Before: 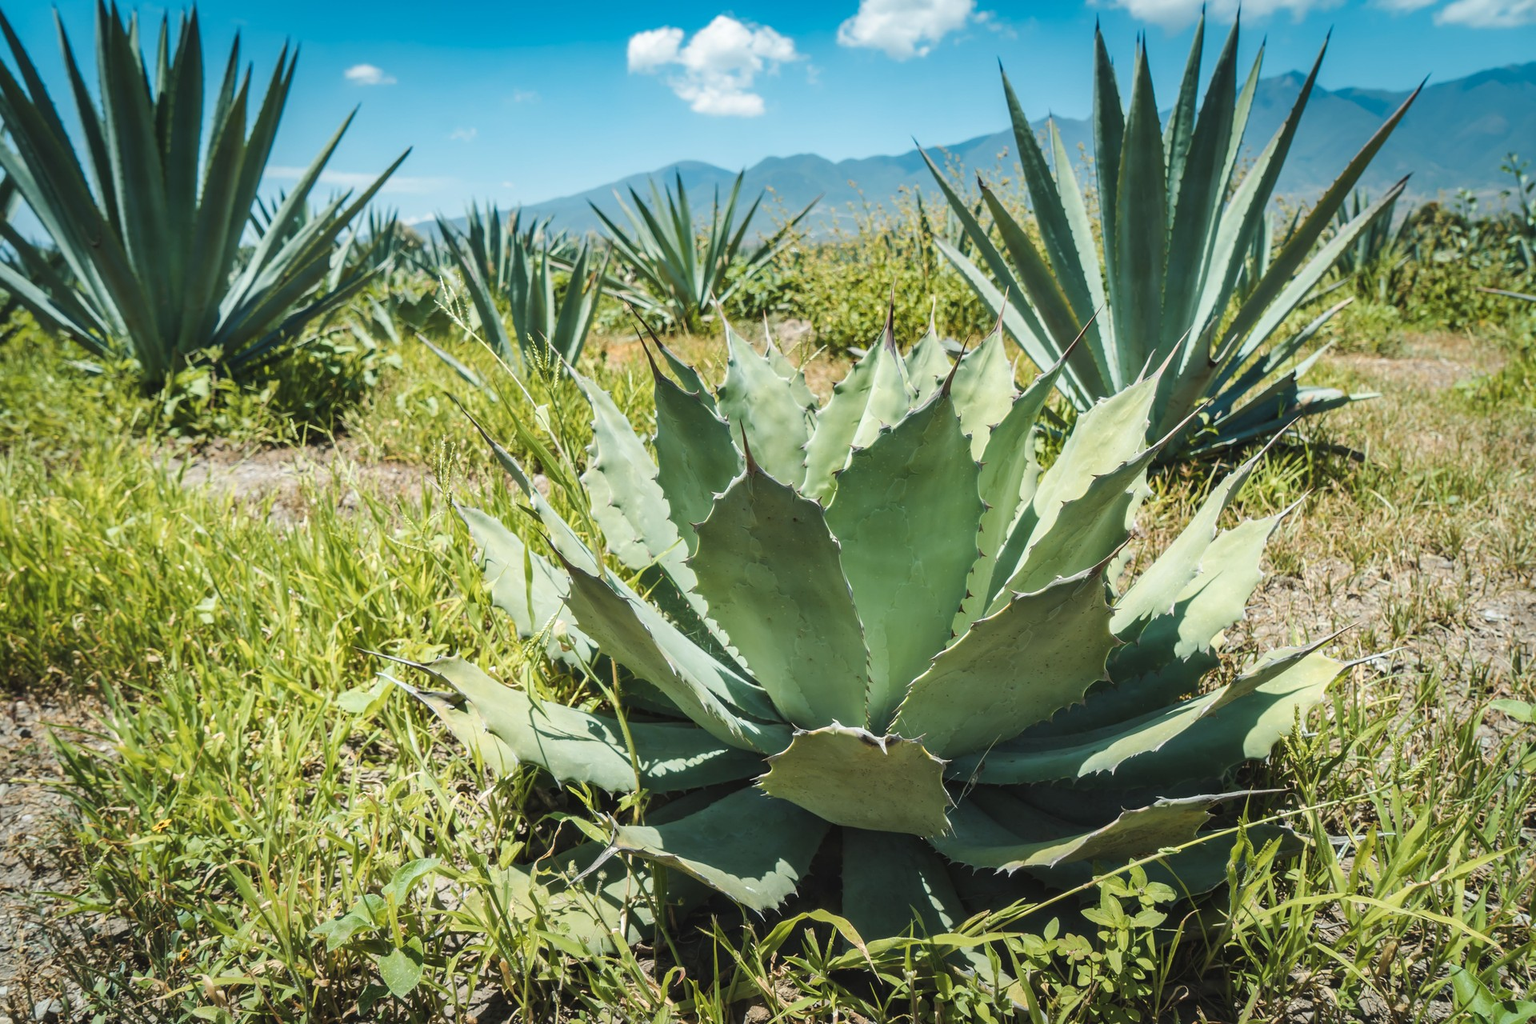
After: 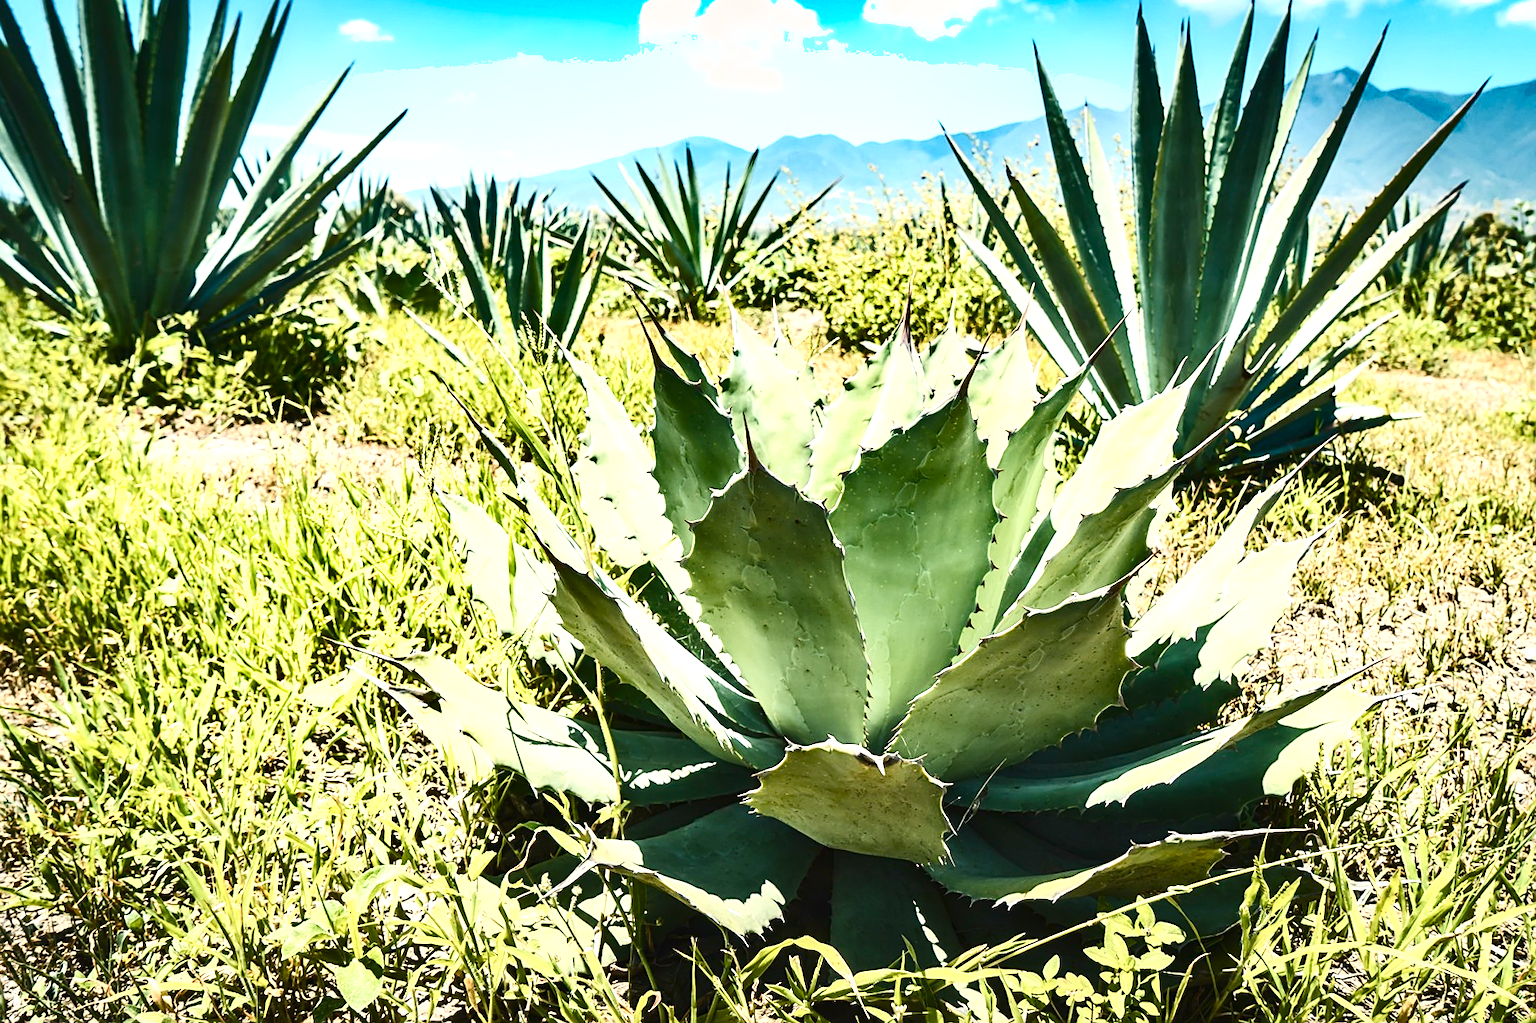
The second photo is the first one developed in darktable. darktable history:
crop and rotate: angle -2.38°
contrast brightness saturation: contrast 0.28
exposure: black level correction 0, exposure 0.7 EV, compensate exposure bias true, compensate highlight preservation false
color correction: highlights a* 3.84, highlights b* 5.07
tone equalizer: on, module defaults
shadows and highlights: soften with gaussian
sharpen: on, module defaults
color balance rgb: perceptual saturation grading › highlights -29.58%, perceptual saturation grading › mid-tones 29.47%, perceptual saturation grading › shadows 59.73%, perceptual brilliance grading › global brilliance -17.79%, perceptual brilliance grading › highlights 28.73%, global vibrance 15.44%
